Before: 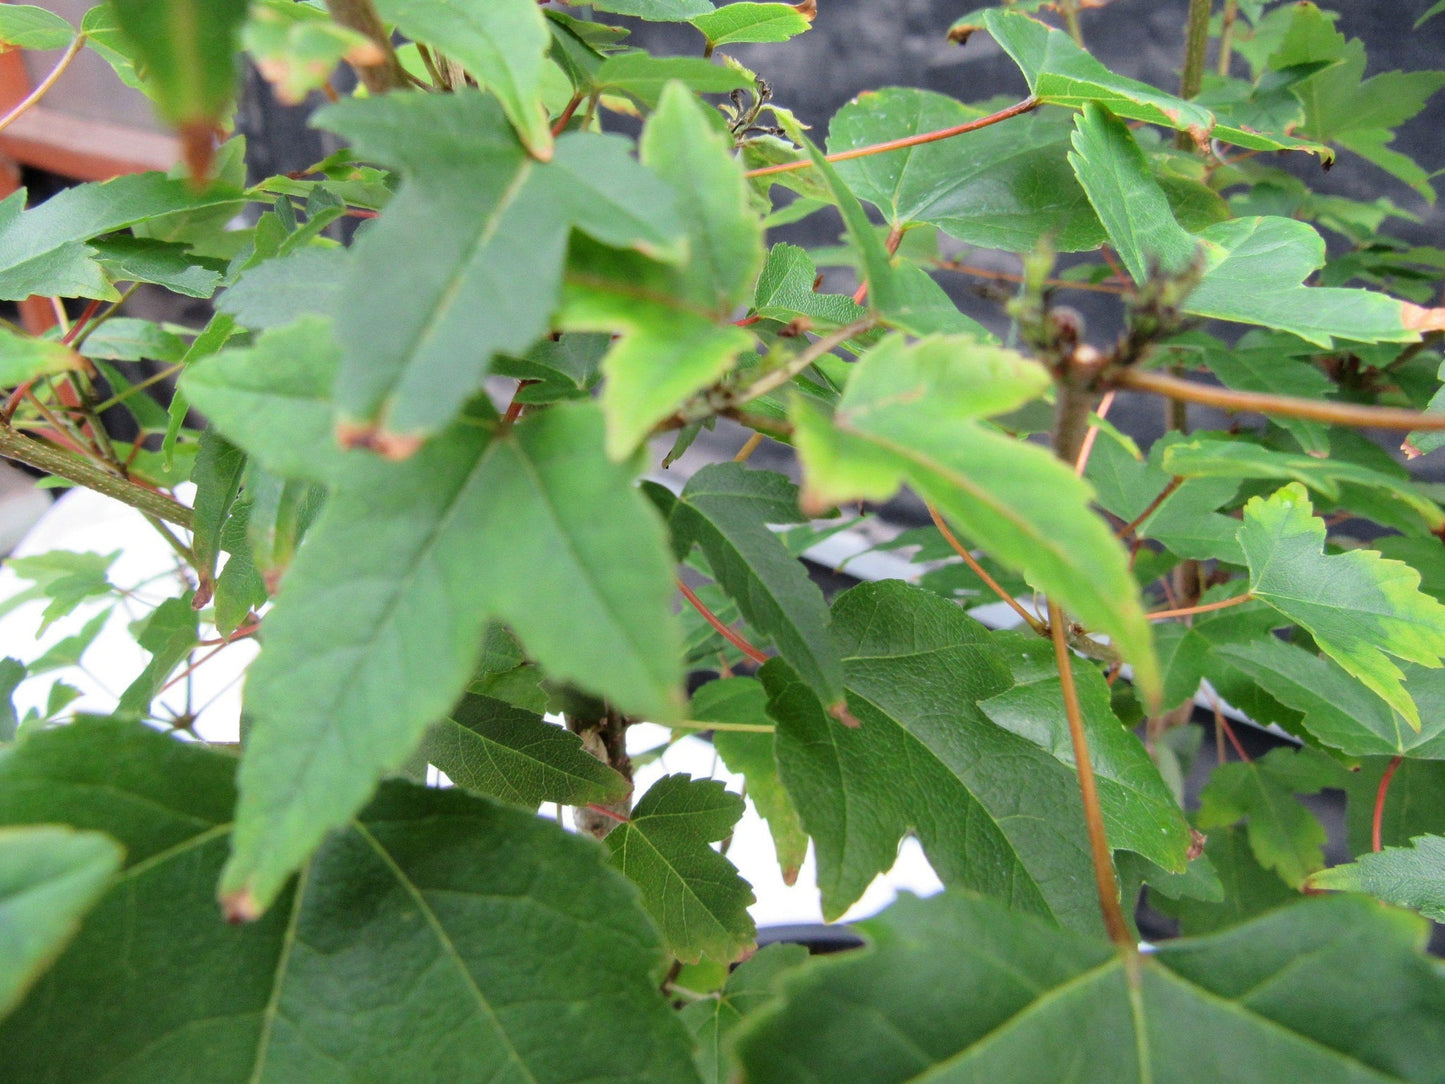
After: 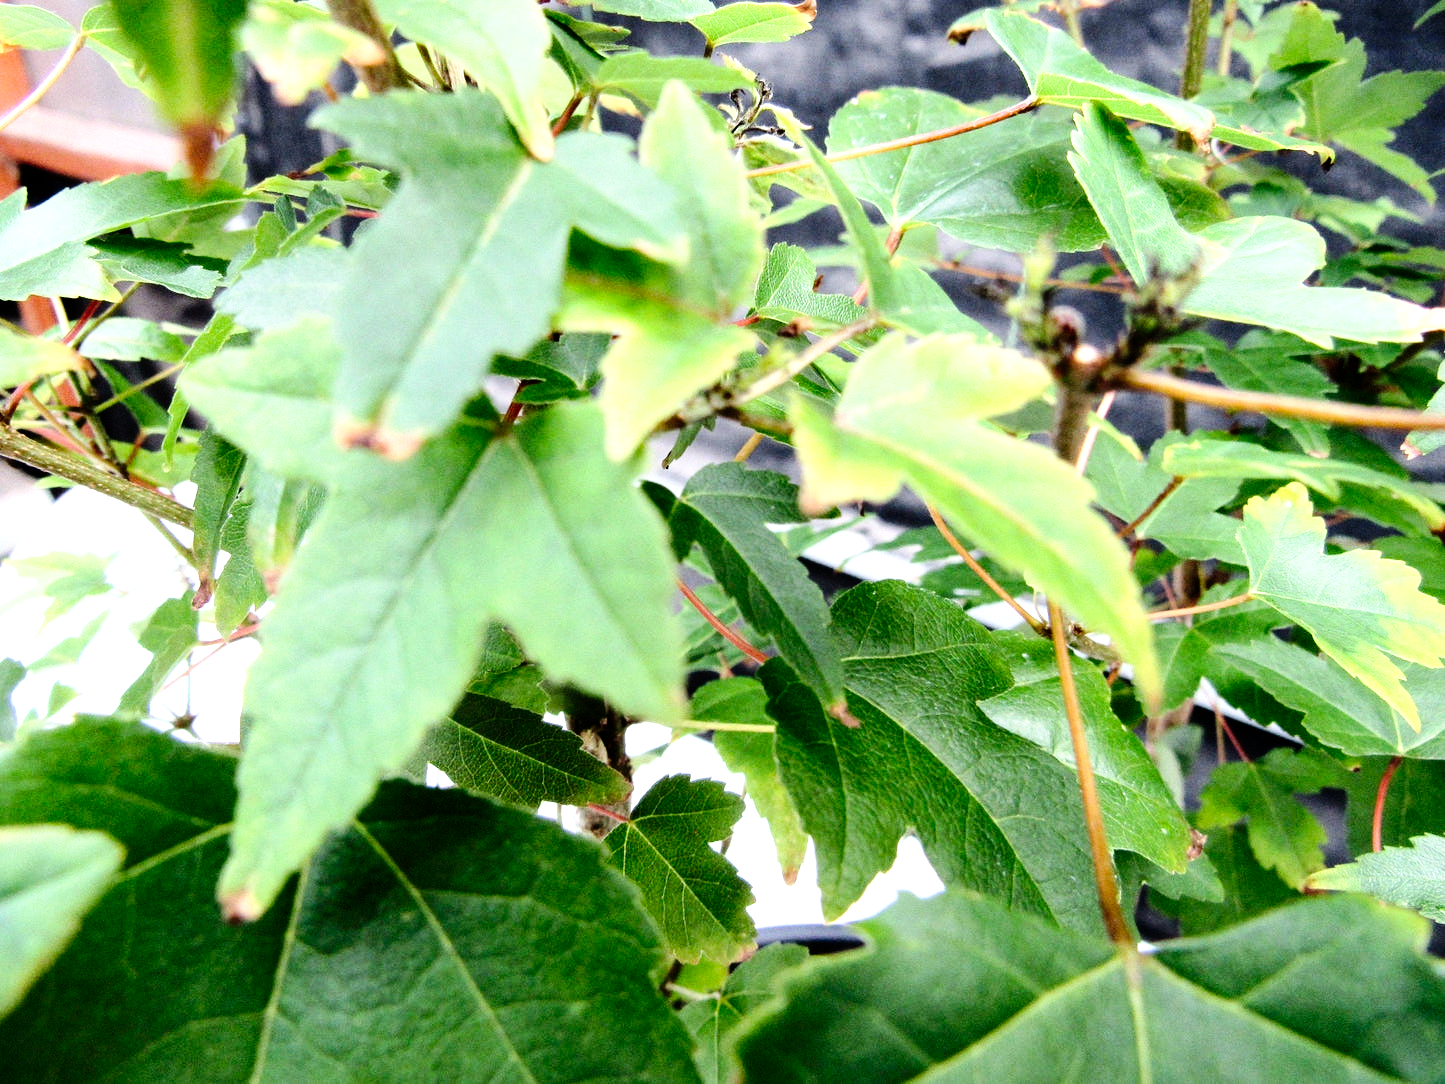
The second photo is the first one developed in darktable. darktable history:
white balance: red 0.988, blue 1.017
tone equalizer: -8 EV -1.08 EV, -7 EV -1.01 EV, -6 EV -0.867 EV, -5 EV -0.578 EV, -3 EV 0.578 EV, -2 EV 0.867 EV, -1 EV 1.01 EV, +0 EV 1.08 EV, edges refinement/feathering 500, mask exposure compensation -1.57 EV, preserve details no
tone curve: curves: ch0 [(0, 0) (0.003, 0) (0.011, 0.001) (0.025, 0.003) (0.044, 0.005) (0.069, 0.012) (0.1, 0.023) (0.136, 0.039) (0.177, 0.088) (0.224, 0.15) (0.277, 0.239) (0.335, 0.334) (0.399, 0.43) (0.468, 0.526) (0.543, 0.621) (0.623, 0.711) (0.709, 0.791) (0.801, 0.87) (0.898, 0.949) (1, 1)], preserve colors none
